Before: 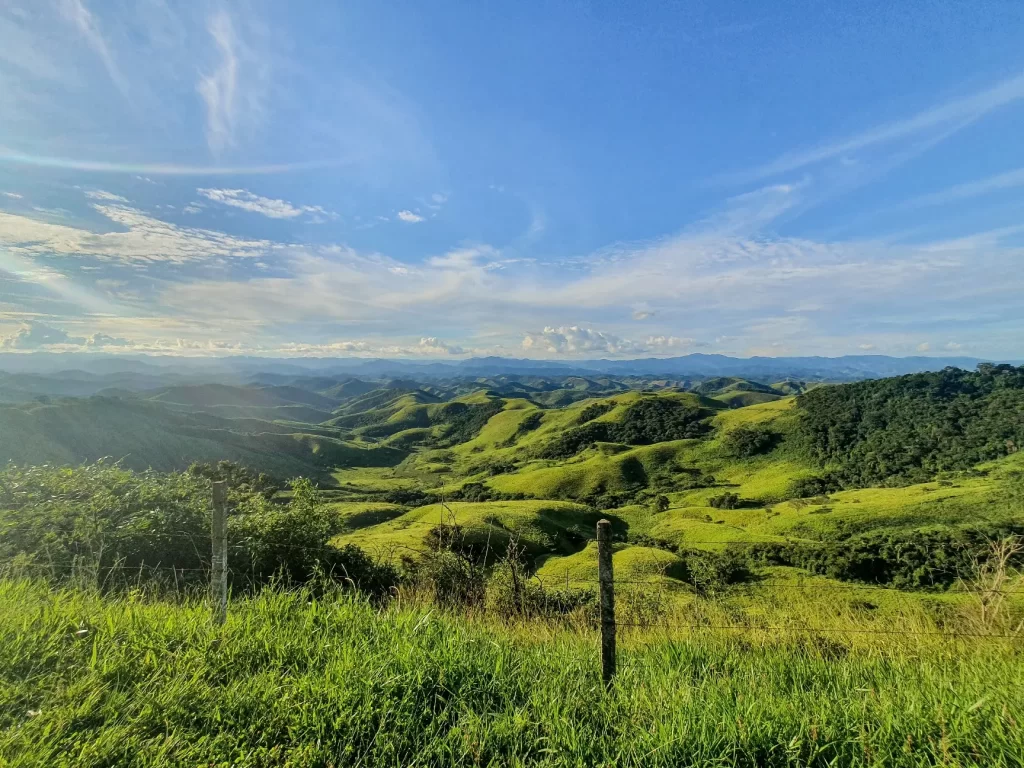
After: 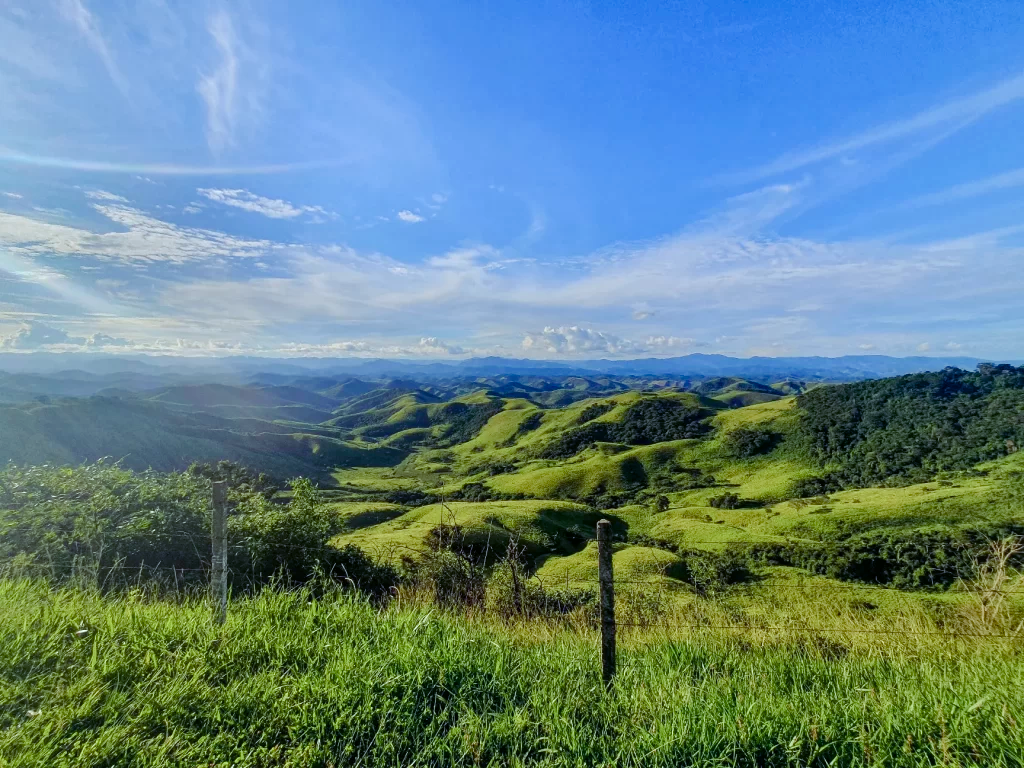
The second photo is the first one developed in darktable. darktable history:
color calibration: x 0.37, y 0.382, temperature 4314.26 K
color balance rgb: shadows lift › luminance -22.001%, shadows lift › chroma 8.717%, shadows lift › hue 284.48°, highlights gain › chroma 0.259%, highlights gain › hue 330.91°, perceptual saturation grading › global saturation 25.519%, perceptual saturation grading › highlights -50.301%, perceptual saturation grading › shadows 30.512%, global vibrance 15.5%
